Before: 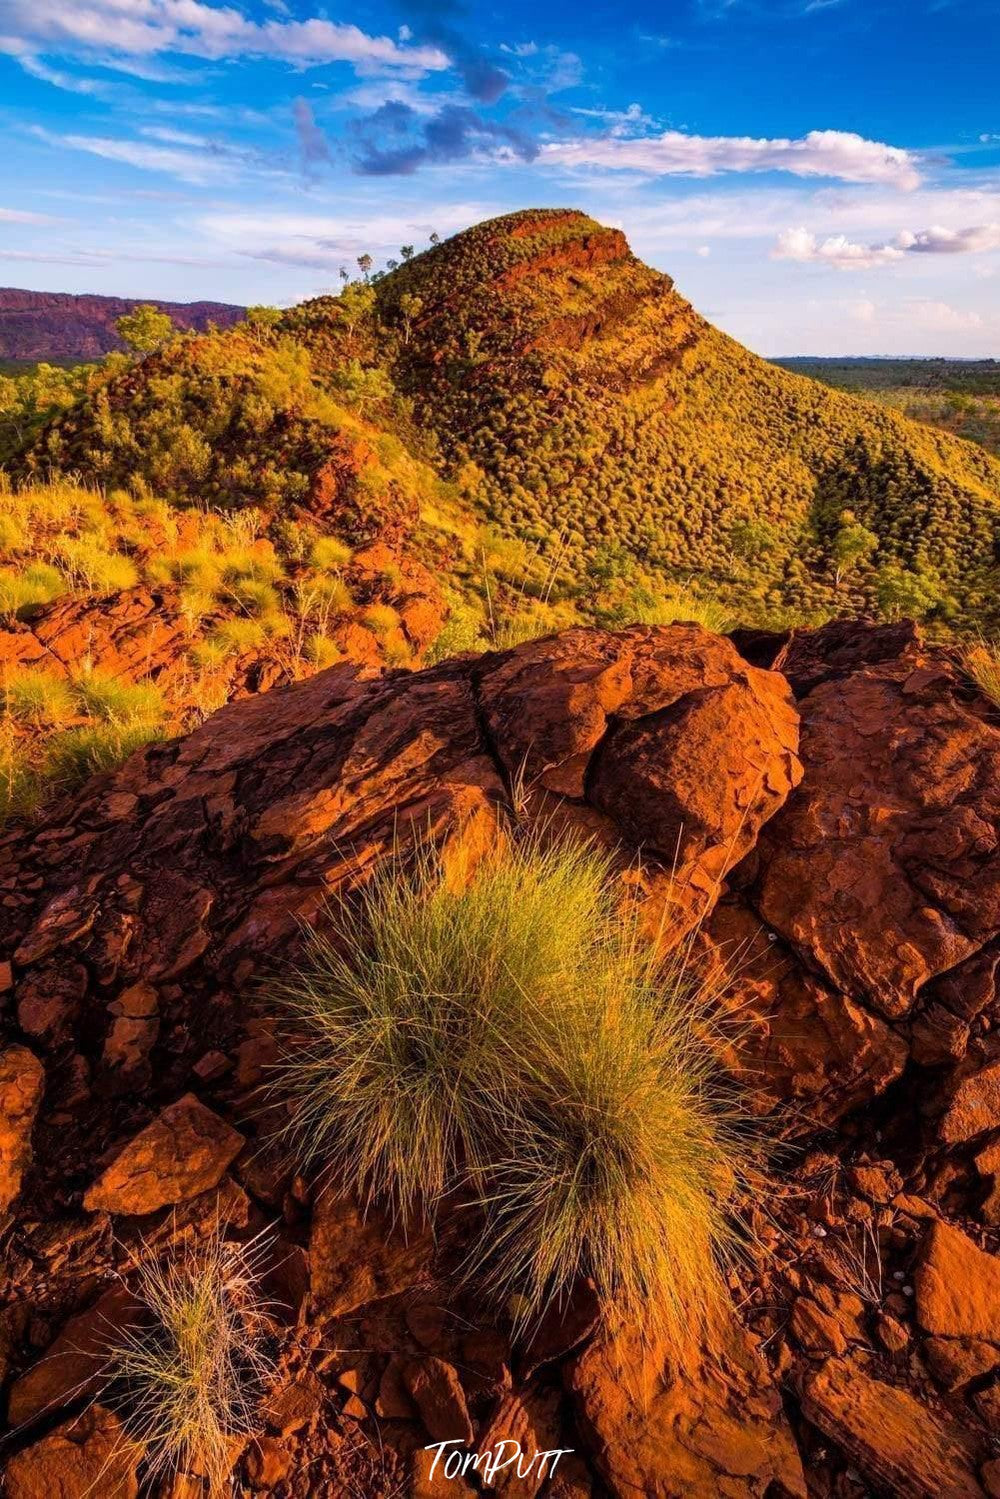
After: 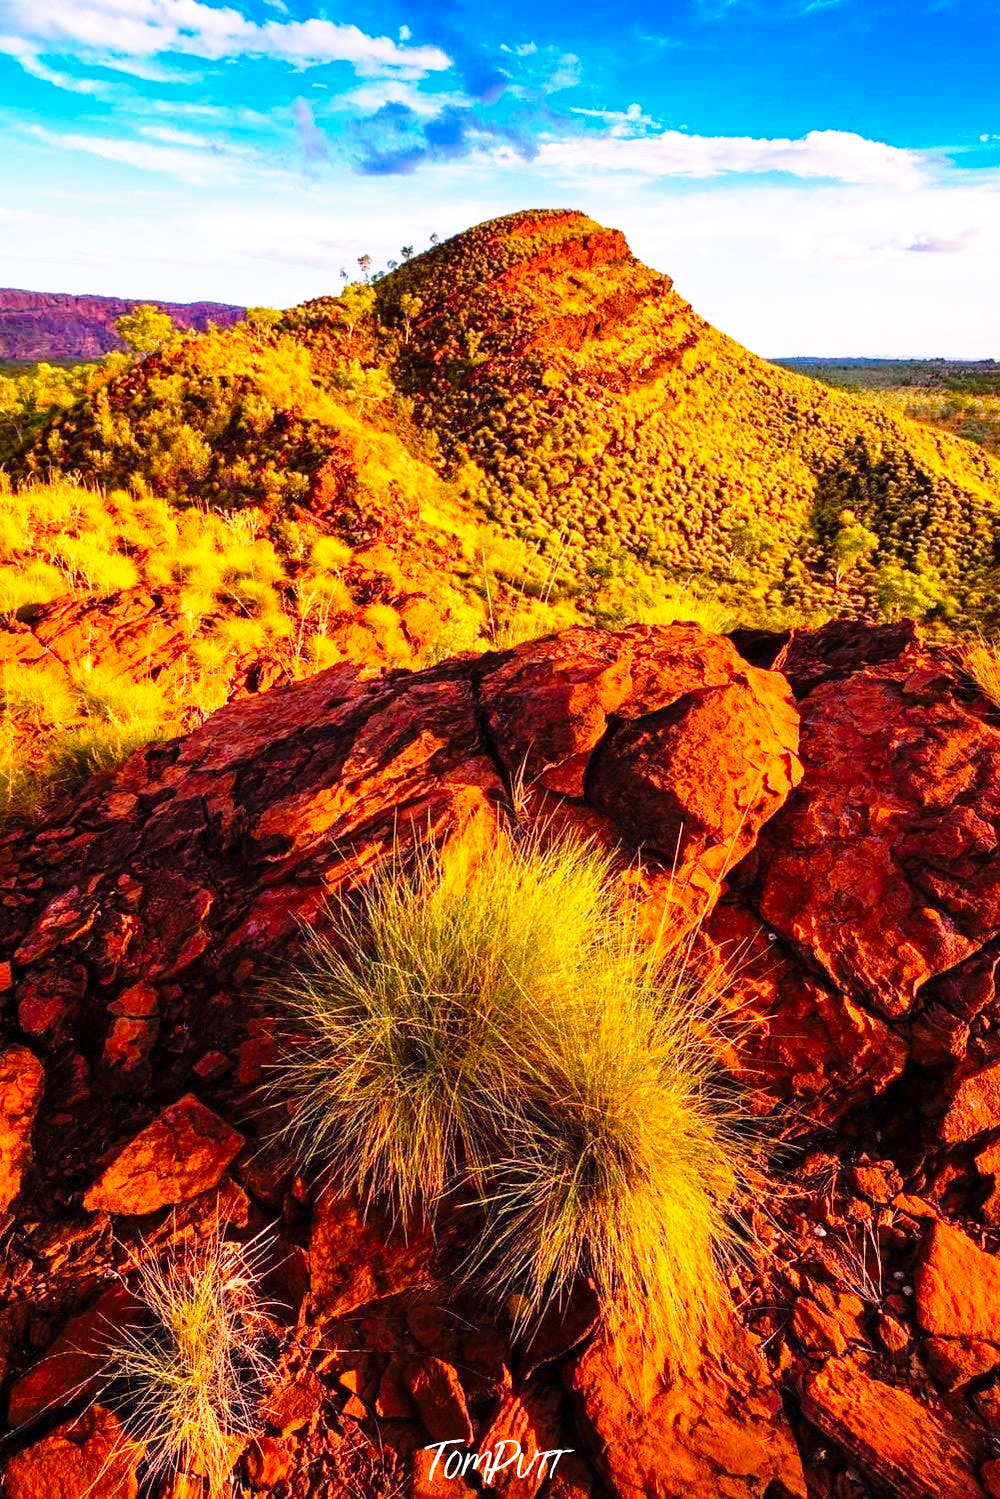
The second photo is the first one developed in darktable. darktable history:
base curve: curves: ch0 [(0, 0) (0.026, 0.03) (0.109, 0.232) (0.351, 0.748) (0.669, 0.968) (1, 1)], preserve colors none
tone equalizer: on, module defaults
contrast brightness saturation: saturation 0.183
